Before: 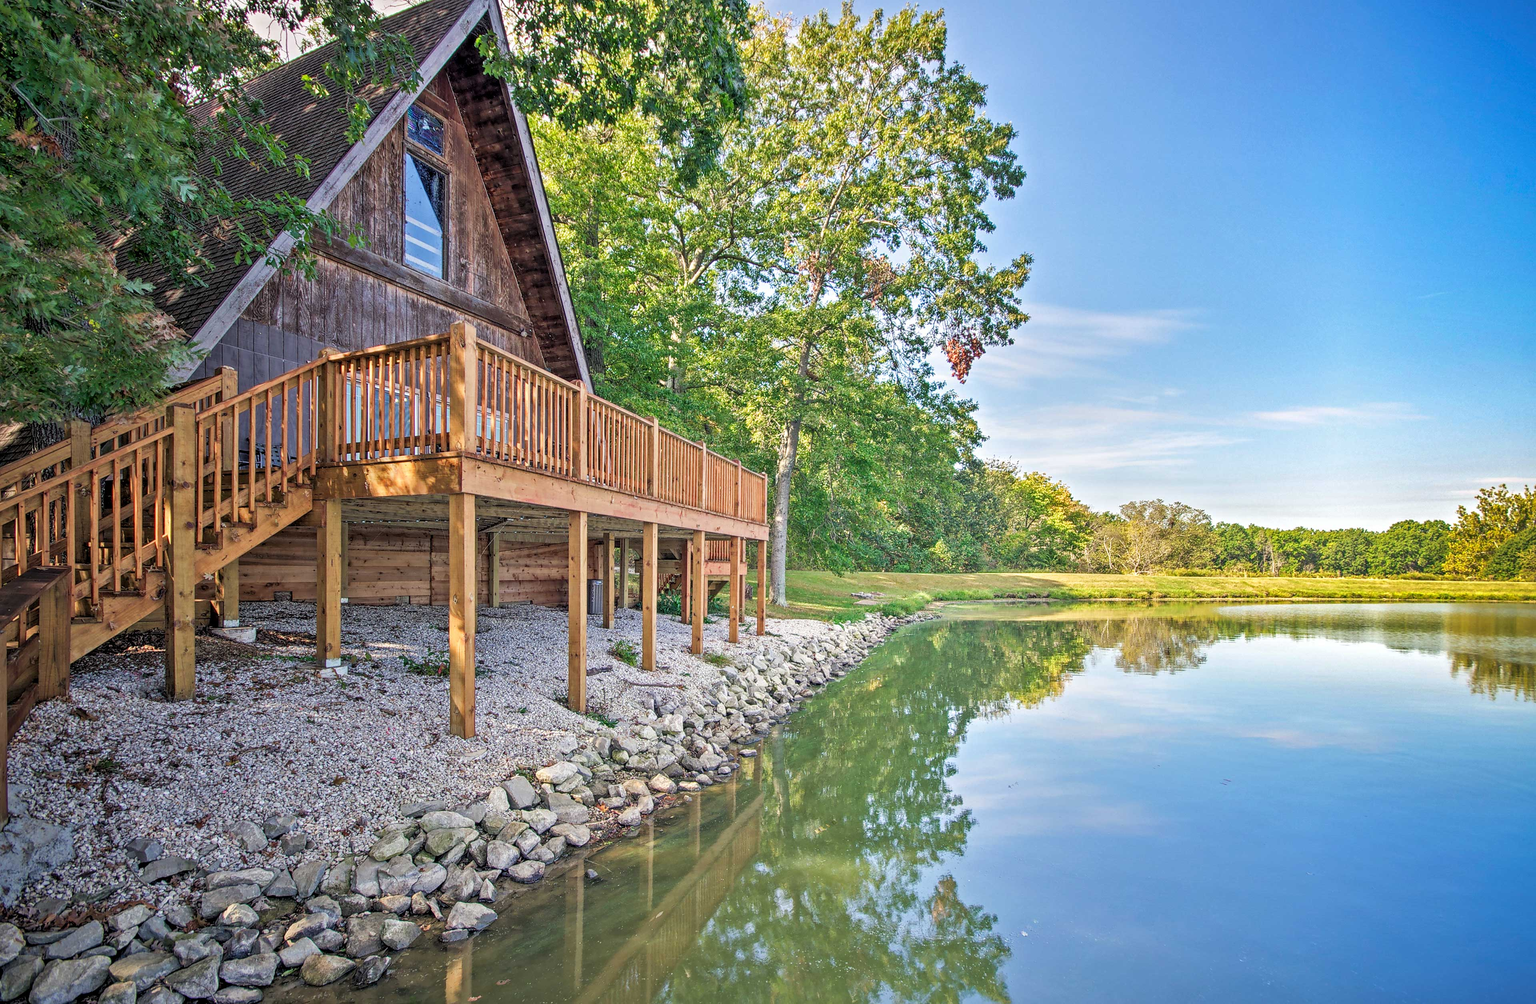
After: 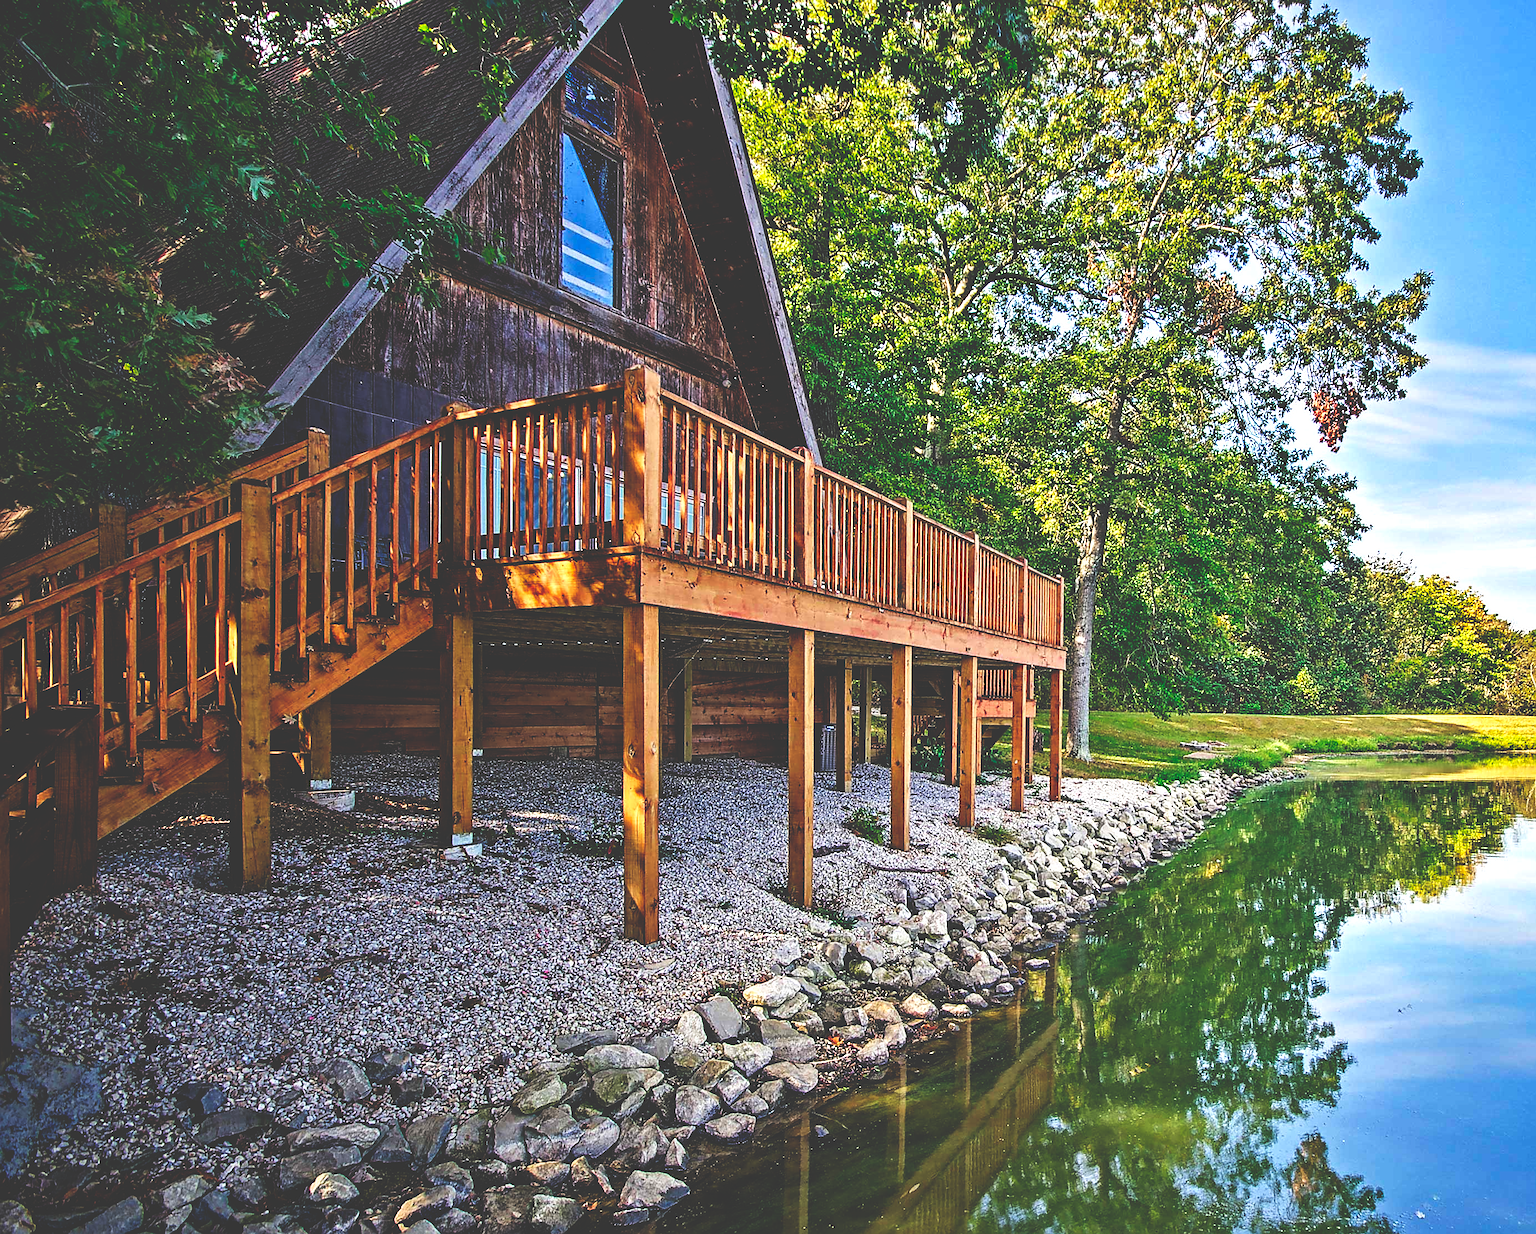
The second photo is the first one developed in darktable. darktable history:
crop: top 5.746%, right 27.841%, bottom 5.567%
base curve: curves: ch0 [(0, 0.036) (0.083, 0.04) (0.804, 1)], preserve colors none
sharpen: on, module defaults
